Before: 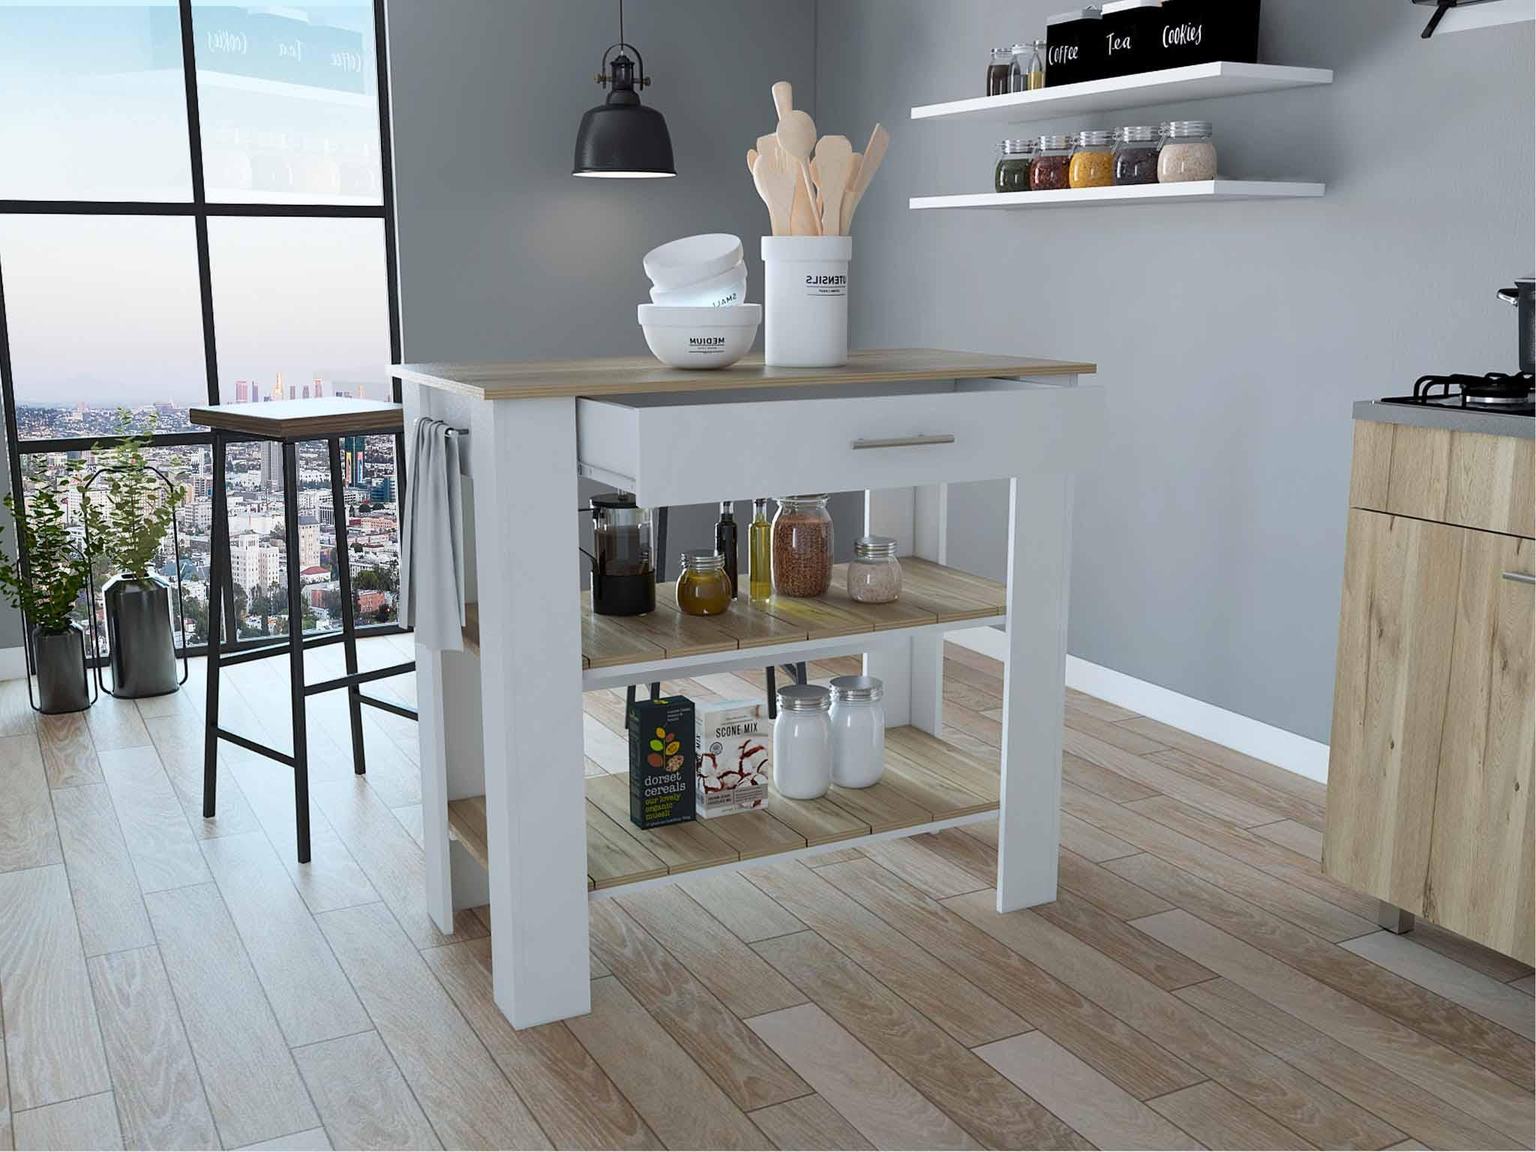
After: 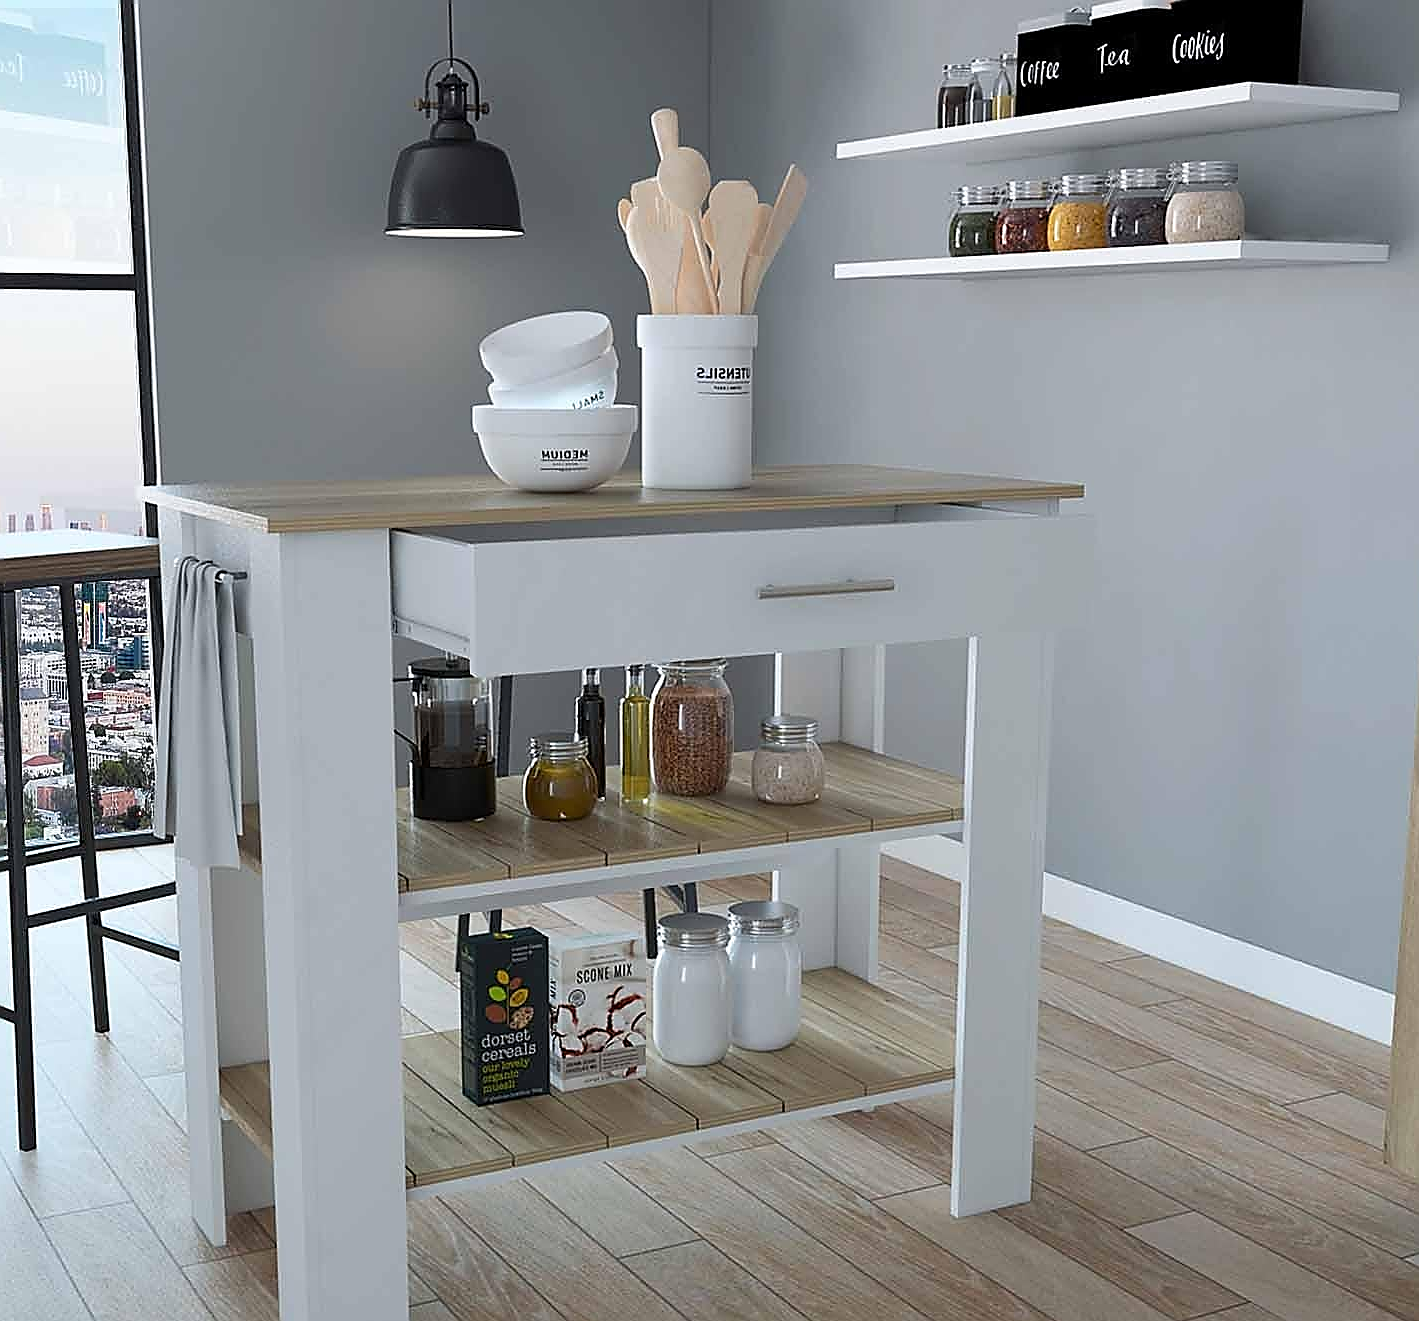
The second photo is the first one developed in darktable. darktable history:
sharpen: radius 1.4, amount 1.25, threshold 0.7
crop: left 18.479%, right 12.2%, bottom 13.971%
